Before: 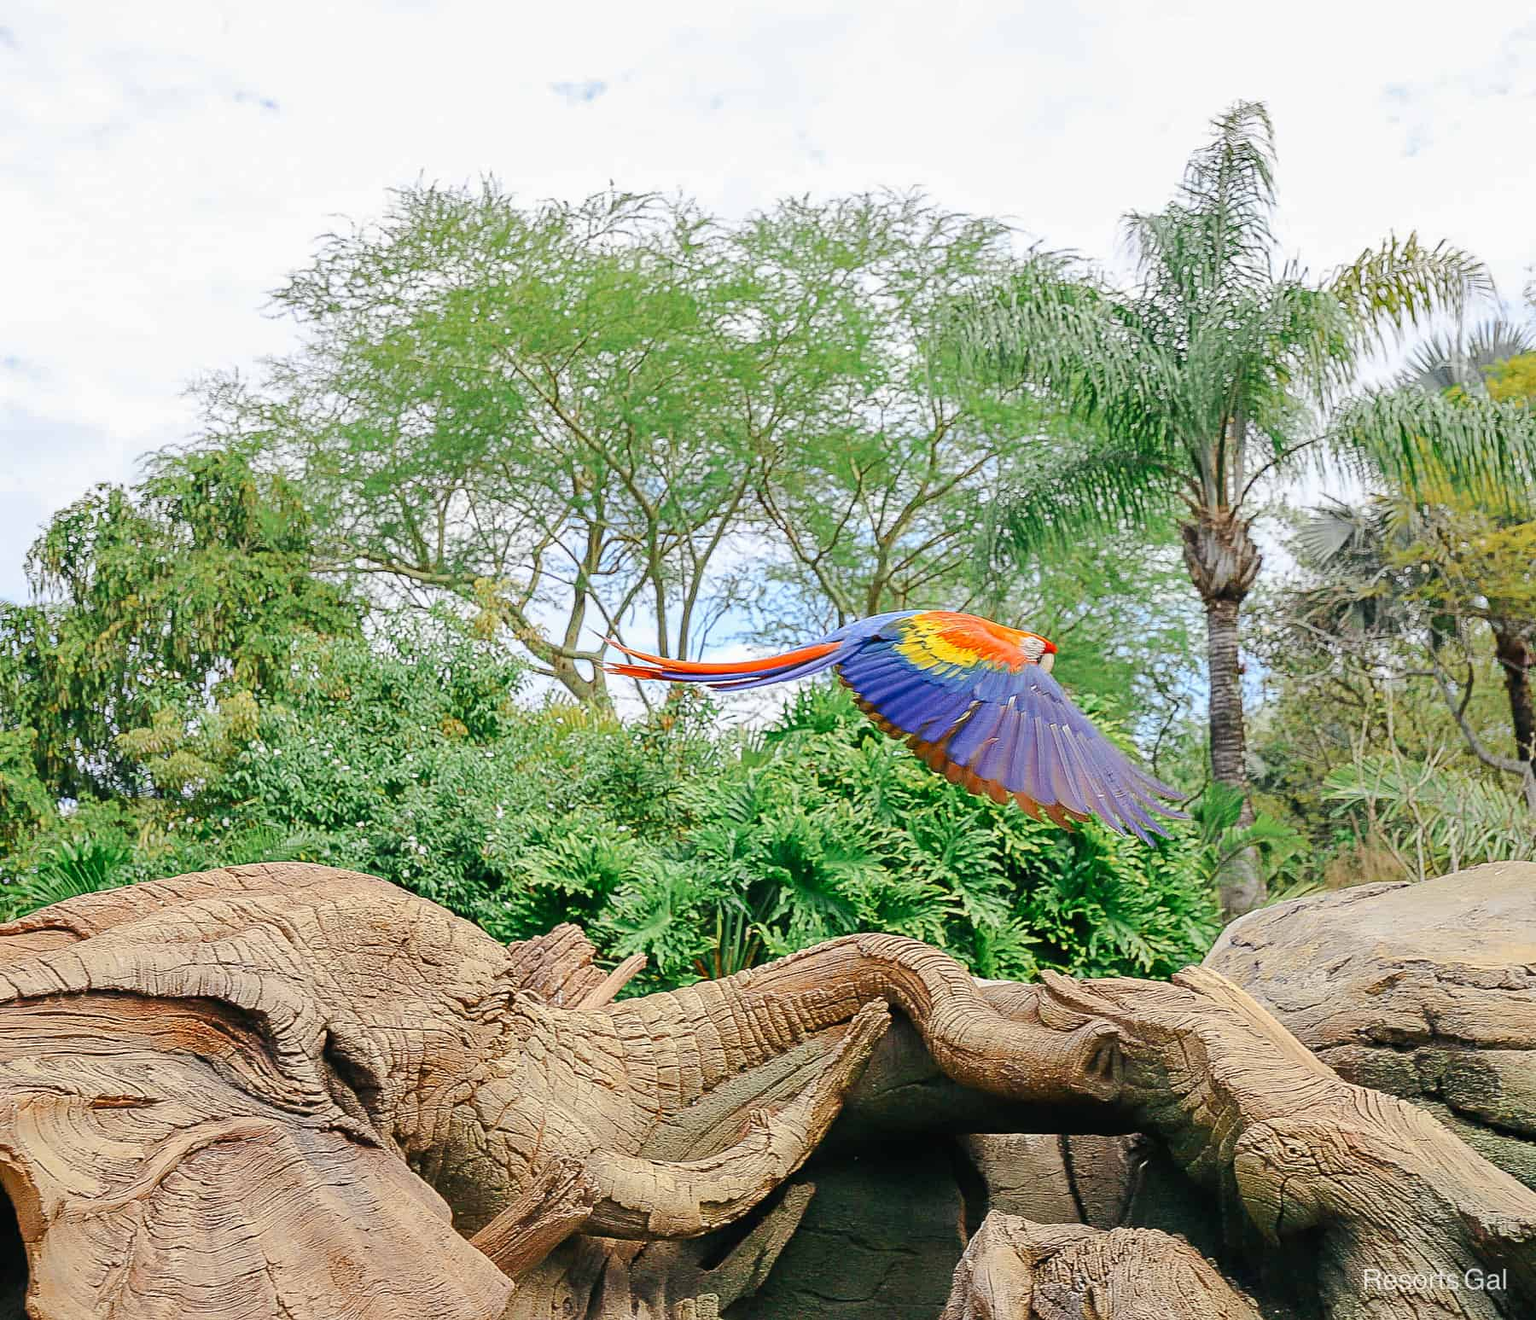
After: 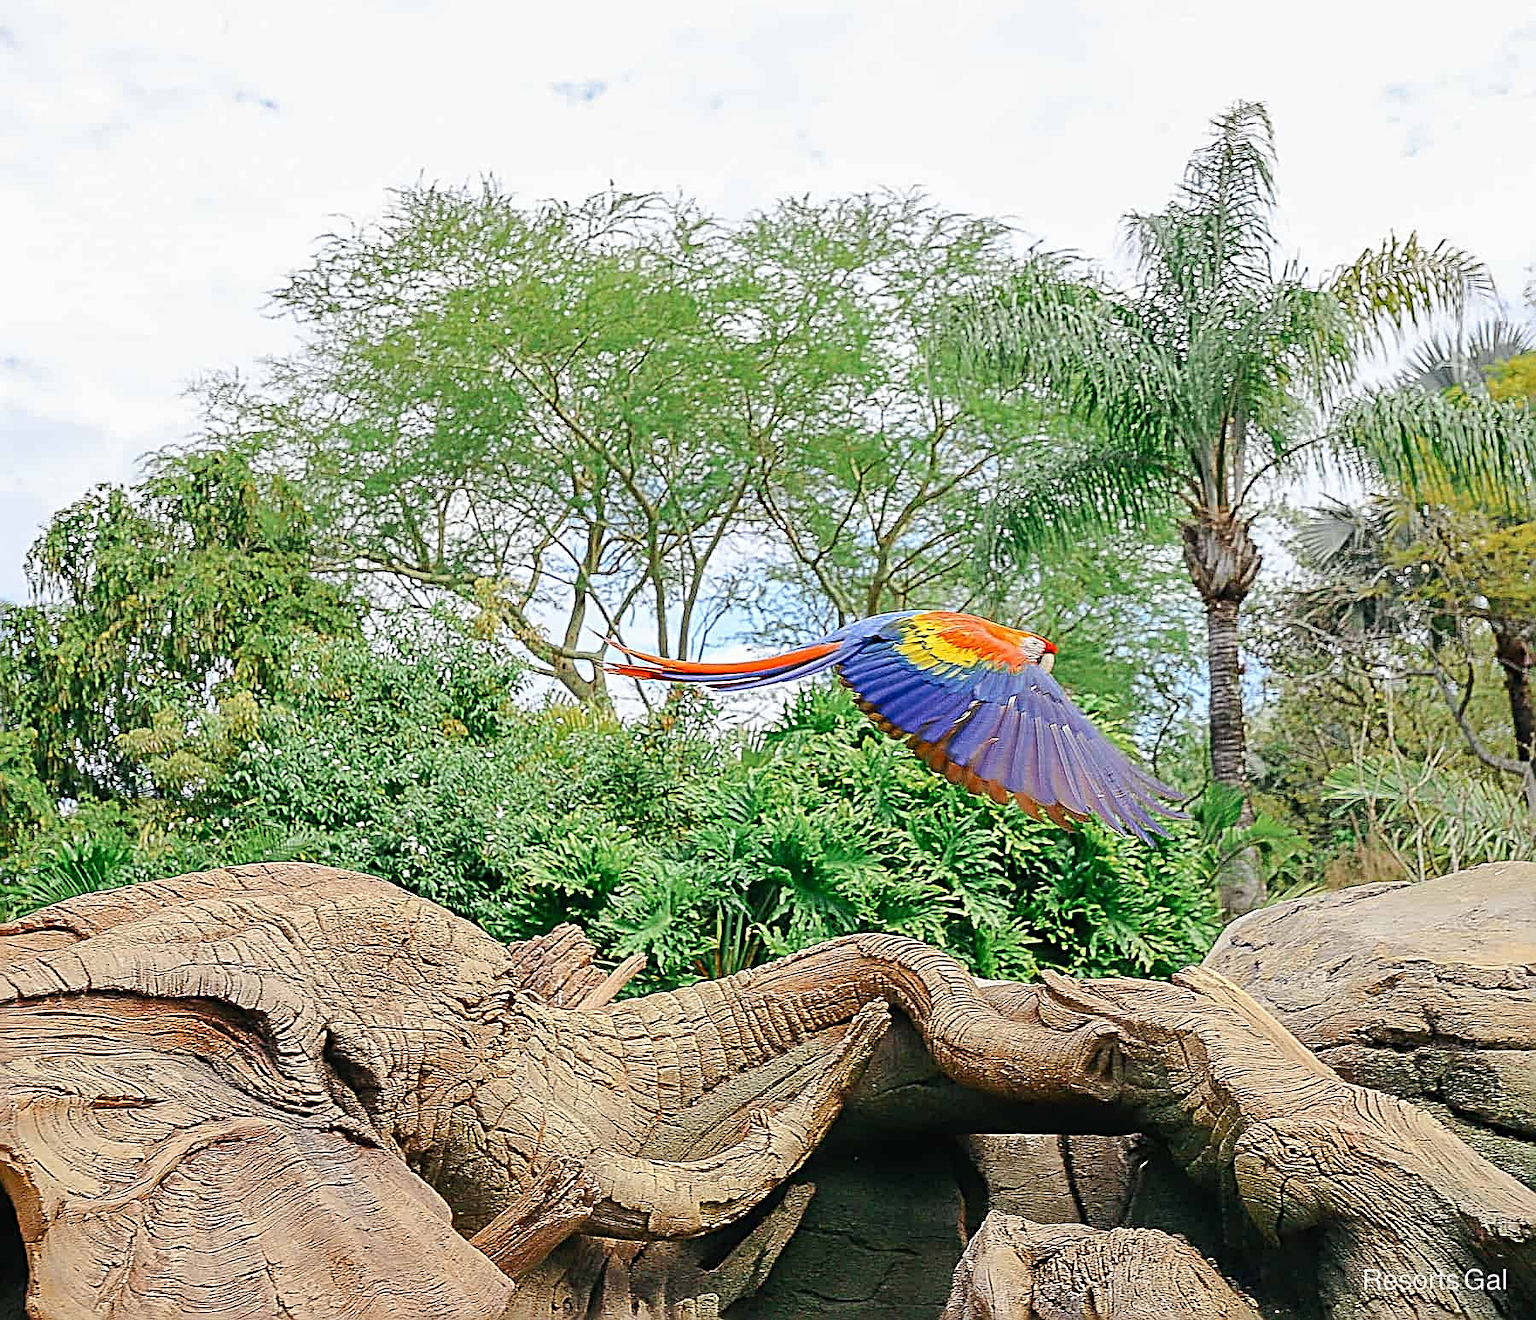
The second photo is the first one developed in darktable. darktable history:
sharpen: radius 2.994, amount 0.761
